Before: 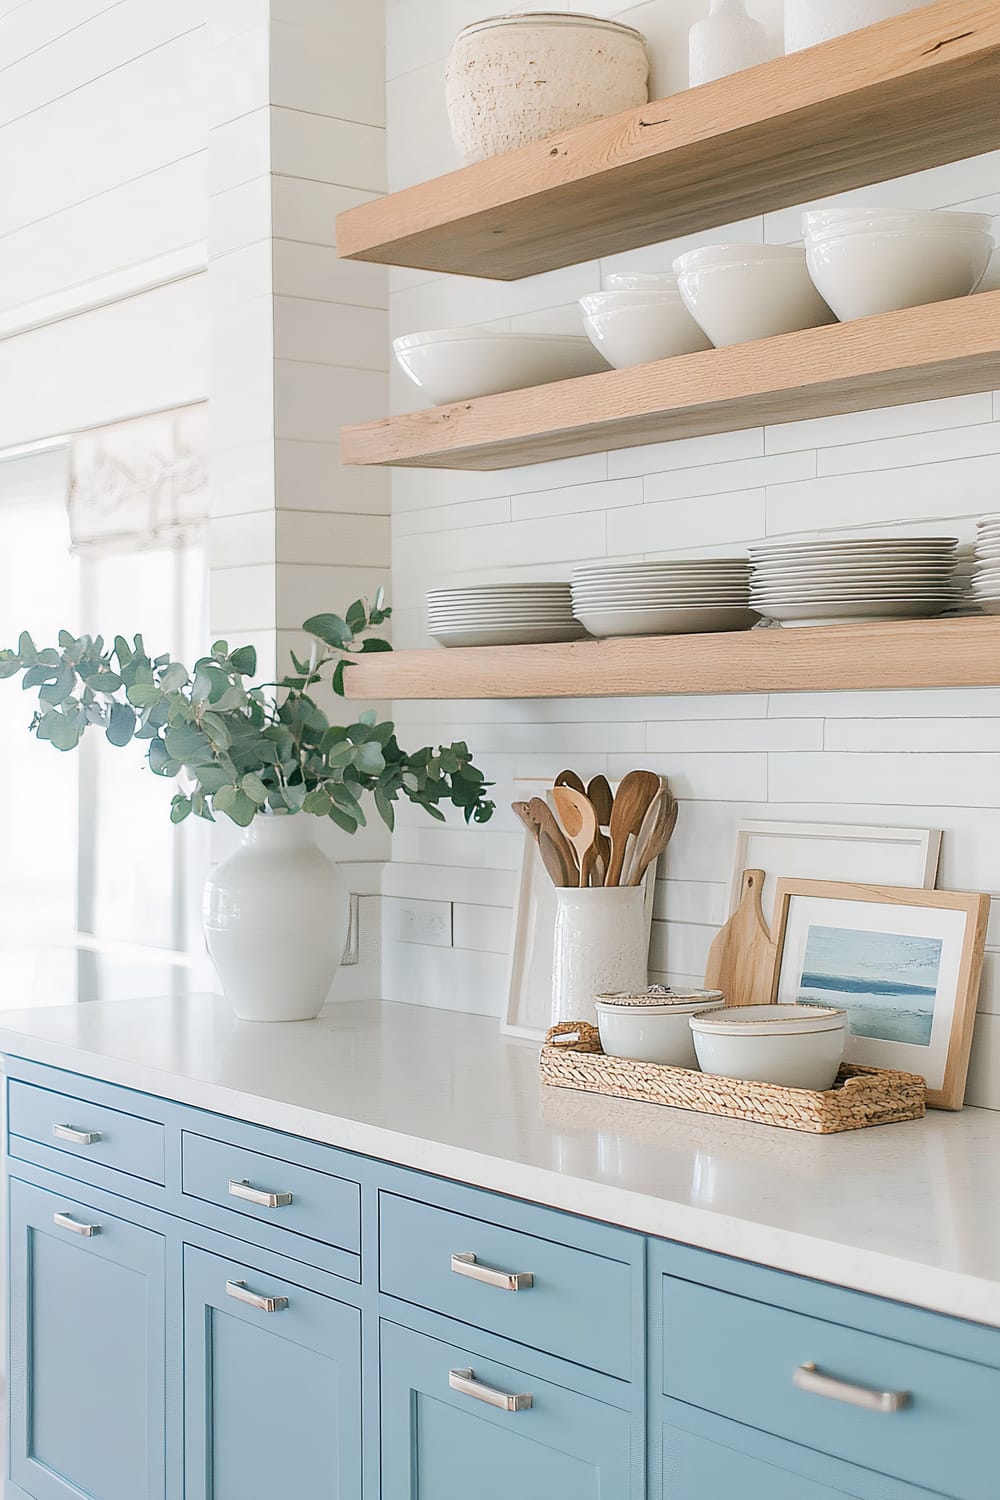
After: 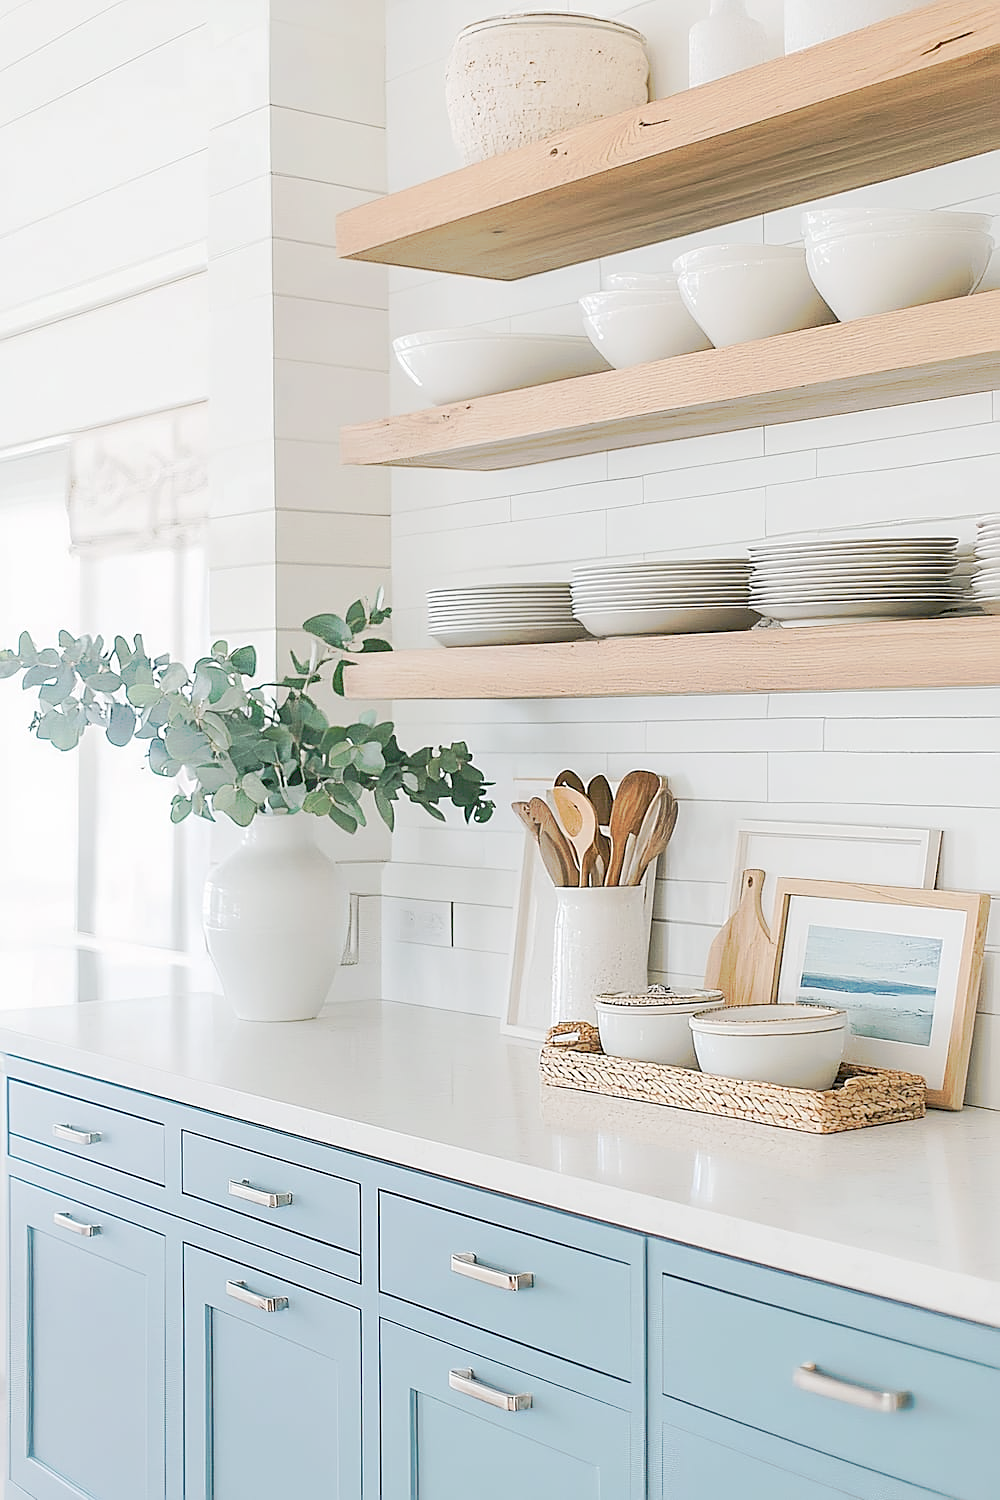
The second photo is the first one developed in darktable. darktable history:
sharpen: on, module defaults
tone curve: curves: ch0 [(0, 0) (0.003, 0.055) (0.011, 0.111) (0.025, 0.126) (0.044, 0.169) (0.069, 0.215) (0.1, 0.199) (0.136, 0.207) (0.177, 0.259) (0.224, 0.327) (0.277, 0.361) (0.335, 0.431) (0.399, 0.501) (0.468, 0.589) (0.543, 0.683) (0.623, 0.73) (0.709, 0.796) (0.801, 0.863) (0.898, 0.921) (1, 1)], preserve colors none
